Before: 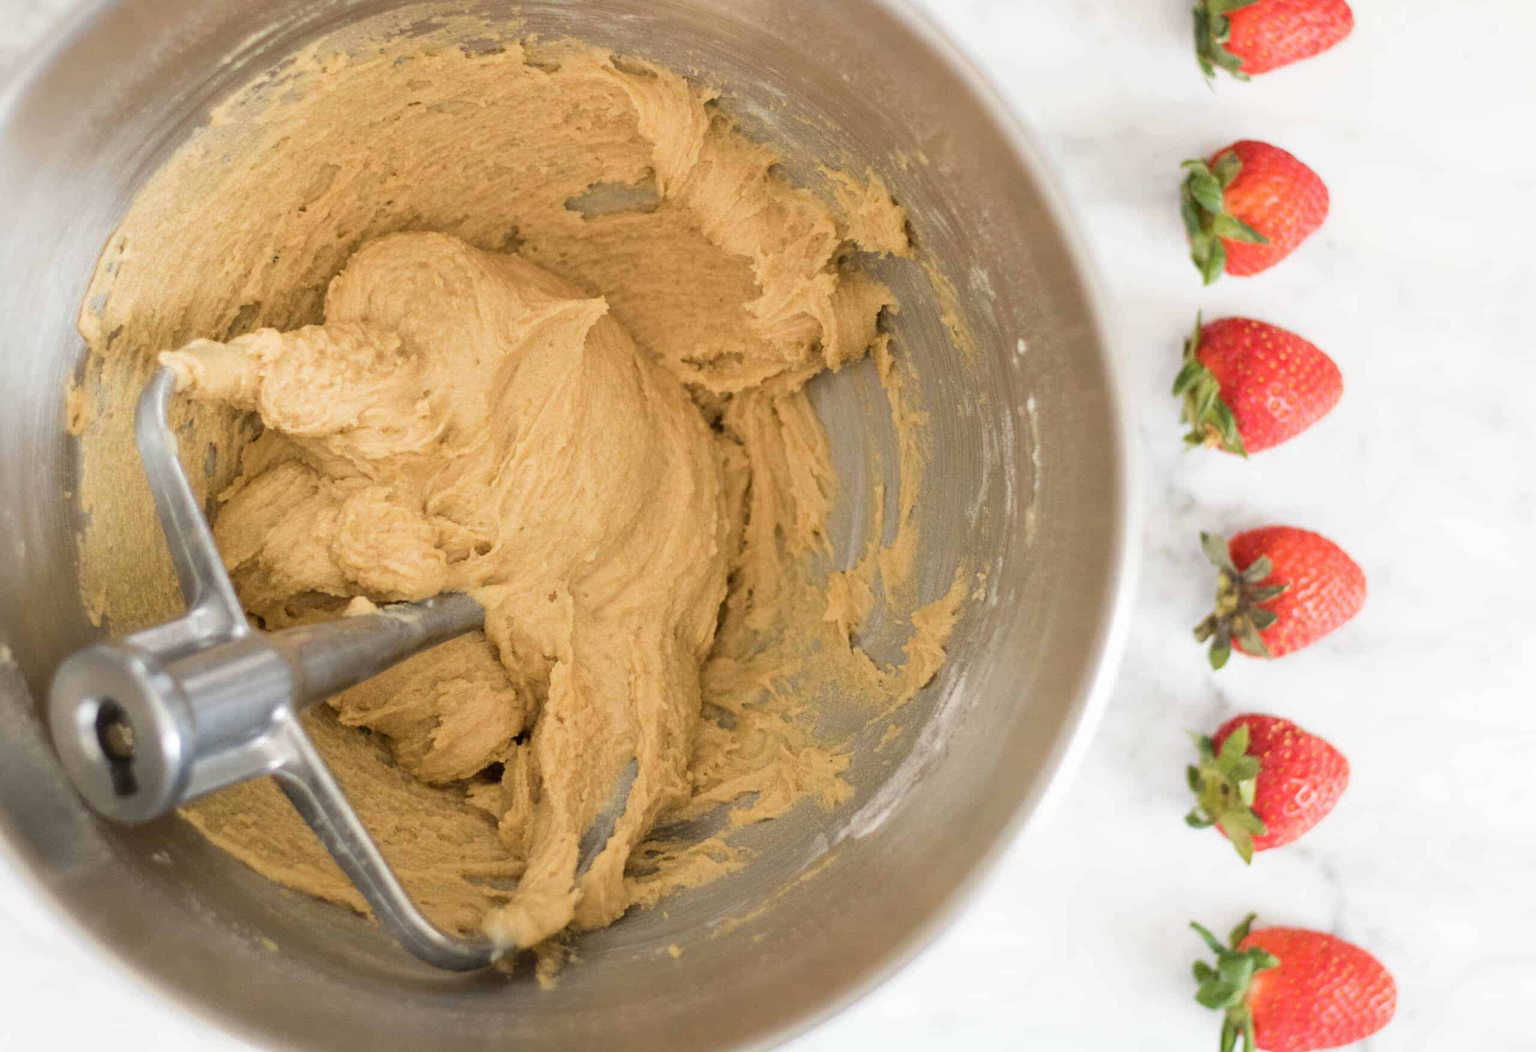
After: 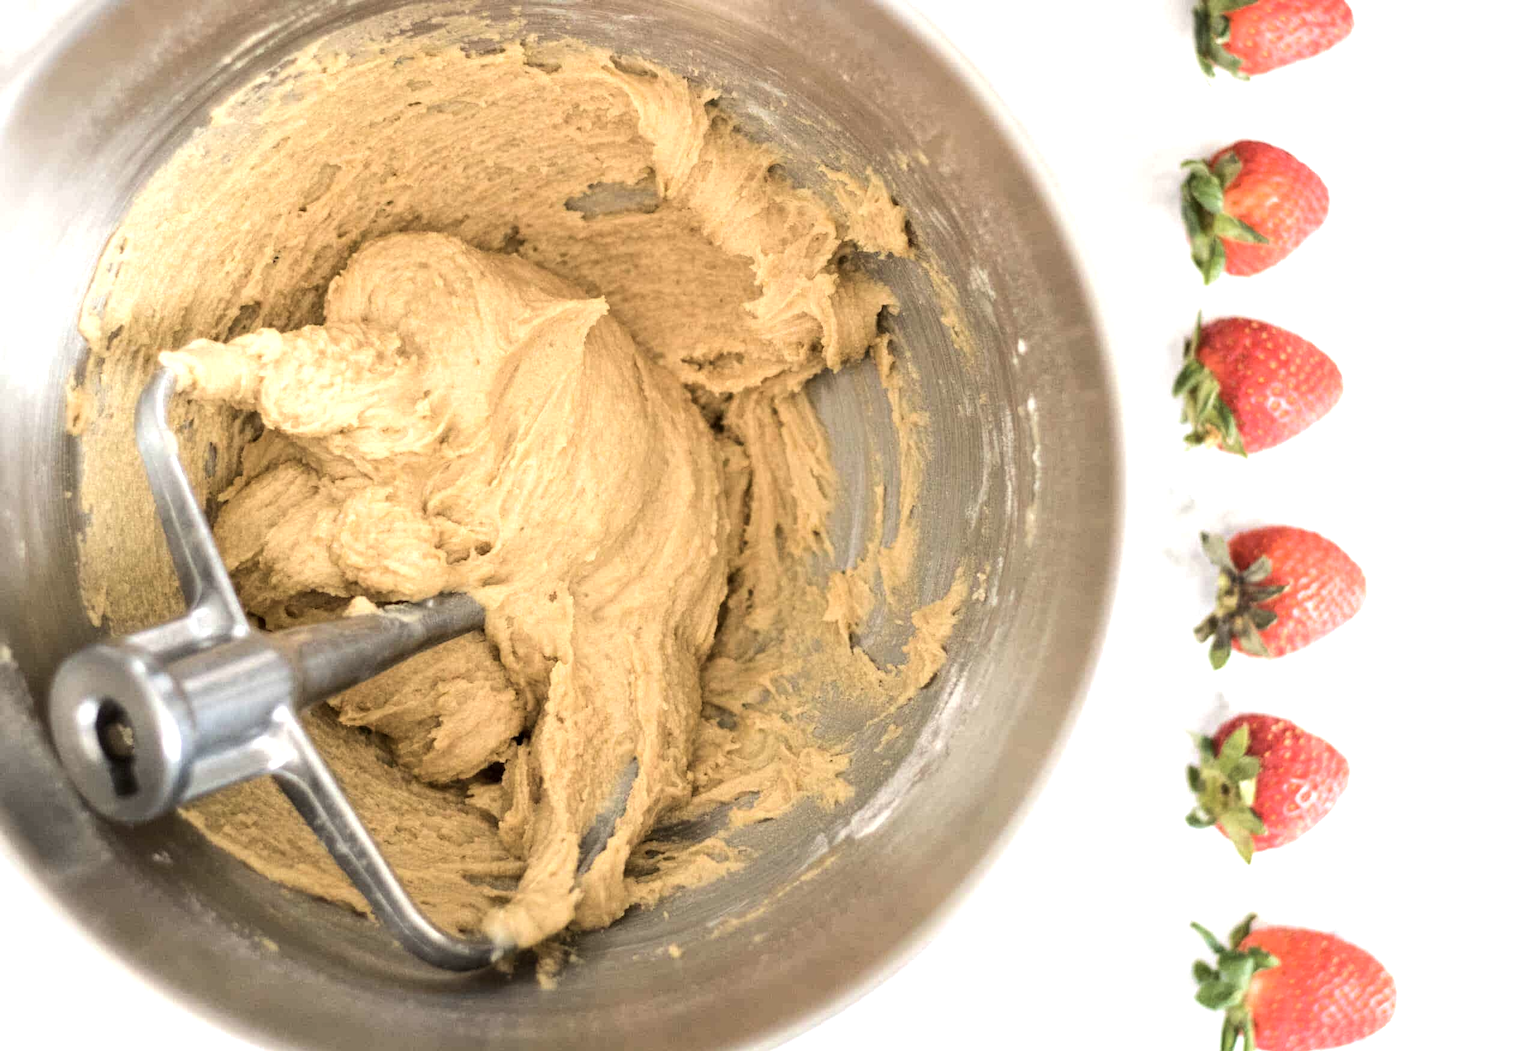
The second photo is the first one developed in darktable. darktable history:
local contrast: highlights 100%, shadows 100%, detail 120%, midtone range 0.2
tone equalizer: -8 EV -0.75 EV, -7 EV -0.7 EV, -6 EV -0.6 EV, -5 EV -0.4 EV, -3 EV 0.4 EV, -2 EV 0.6 EV, -1 EV 0.7 EV, +0 EV 0.75 EV, edges refinement/feathering 500, mask exposure compensation -1.57 EV, preserve details no
color correction: saturation 0.85
